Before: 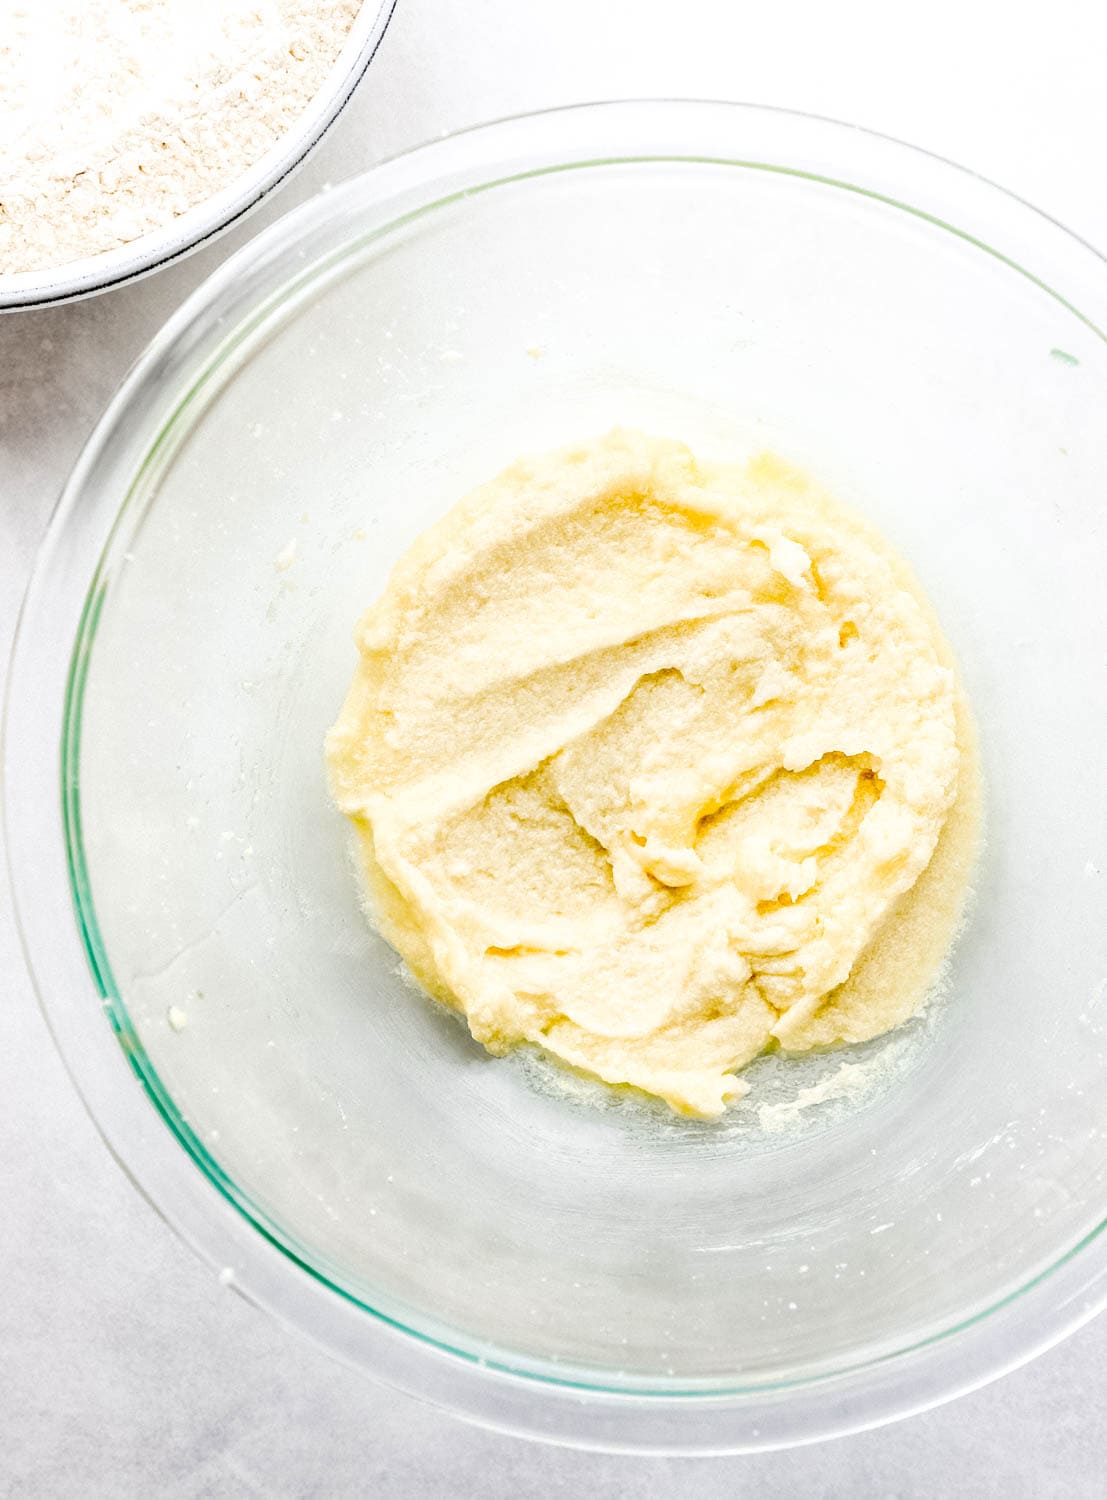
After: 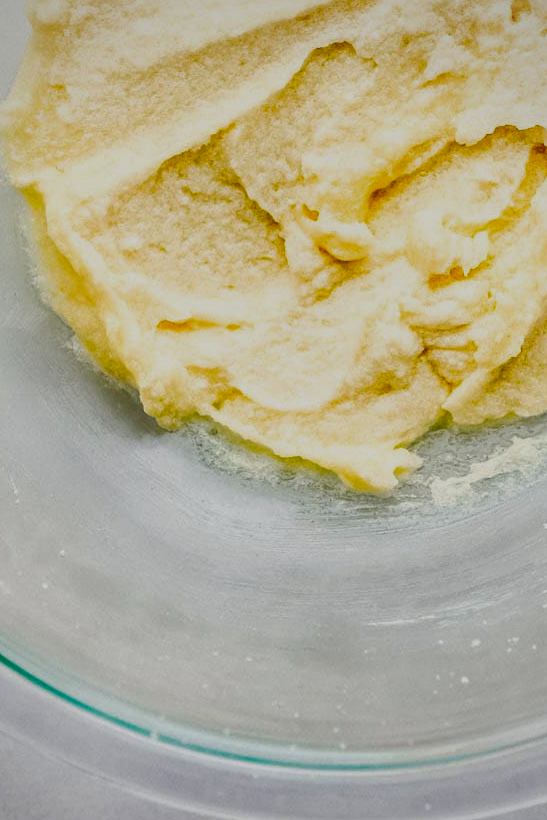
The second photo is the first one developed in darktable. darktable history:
shadows and highlights: shadows 60, soften with gaussian
contrast brightness saturation: contrast -0.28
crop: left 29.672%, top 41.786%, right 20.851%, bottom 3.487%
haze removal: compatibility mode true, adaptive false
vignetting: fall-off radius 81.94%
